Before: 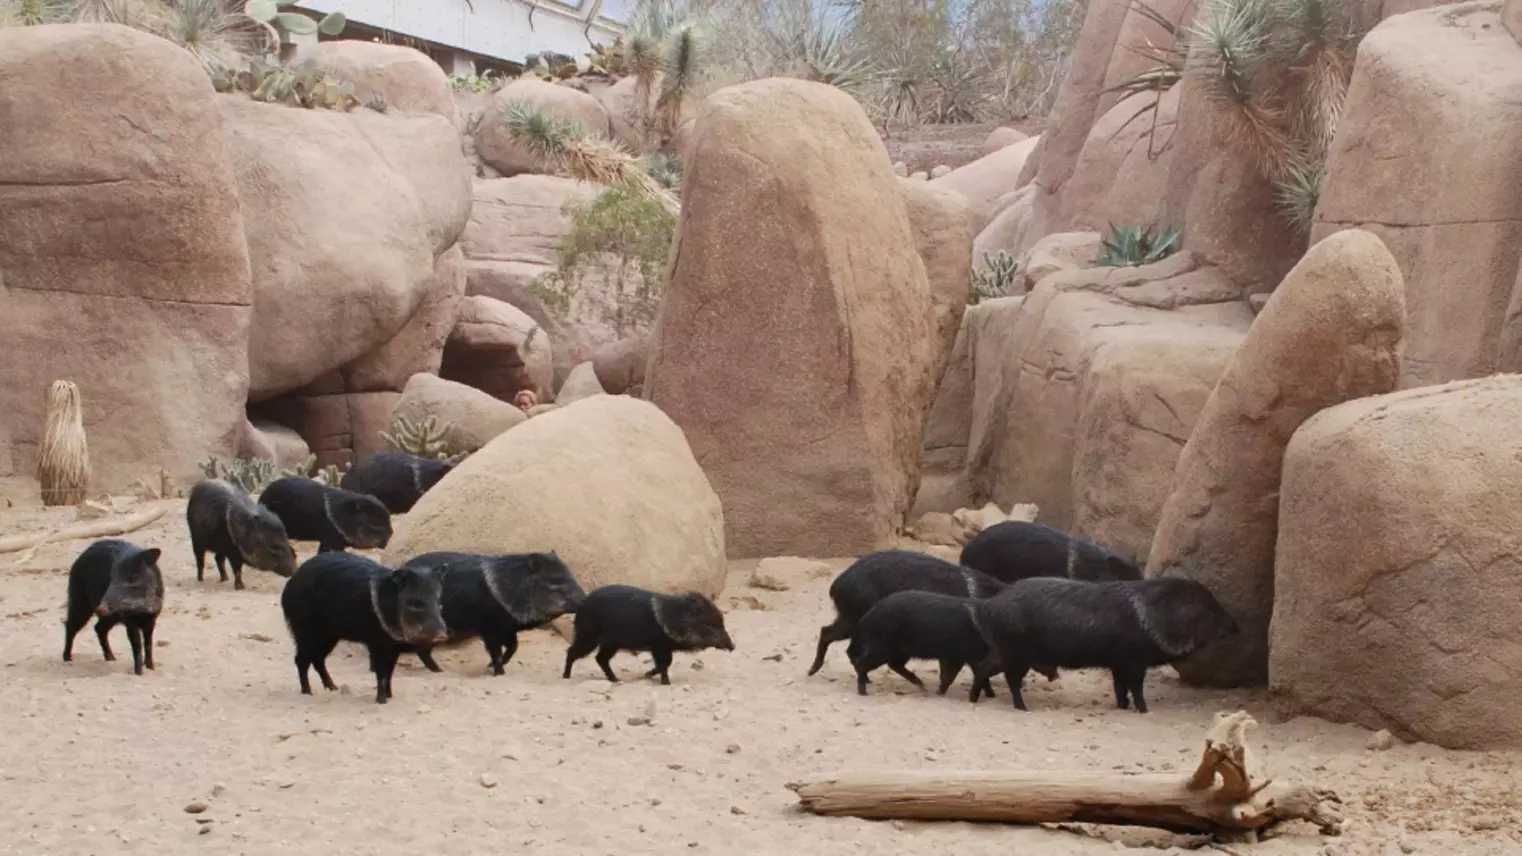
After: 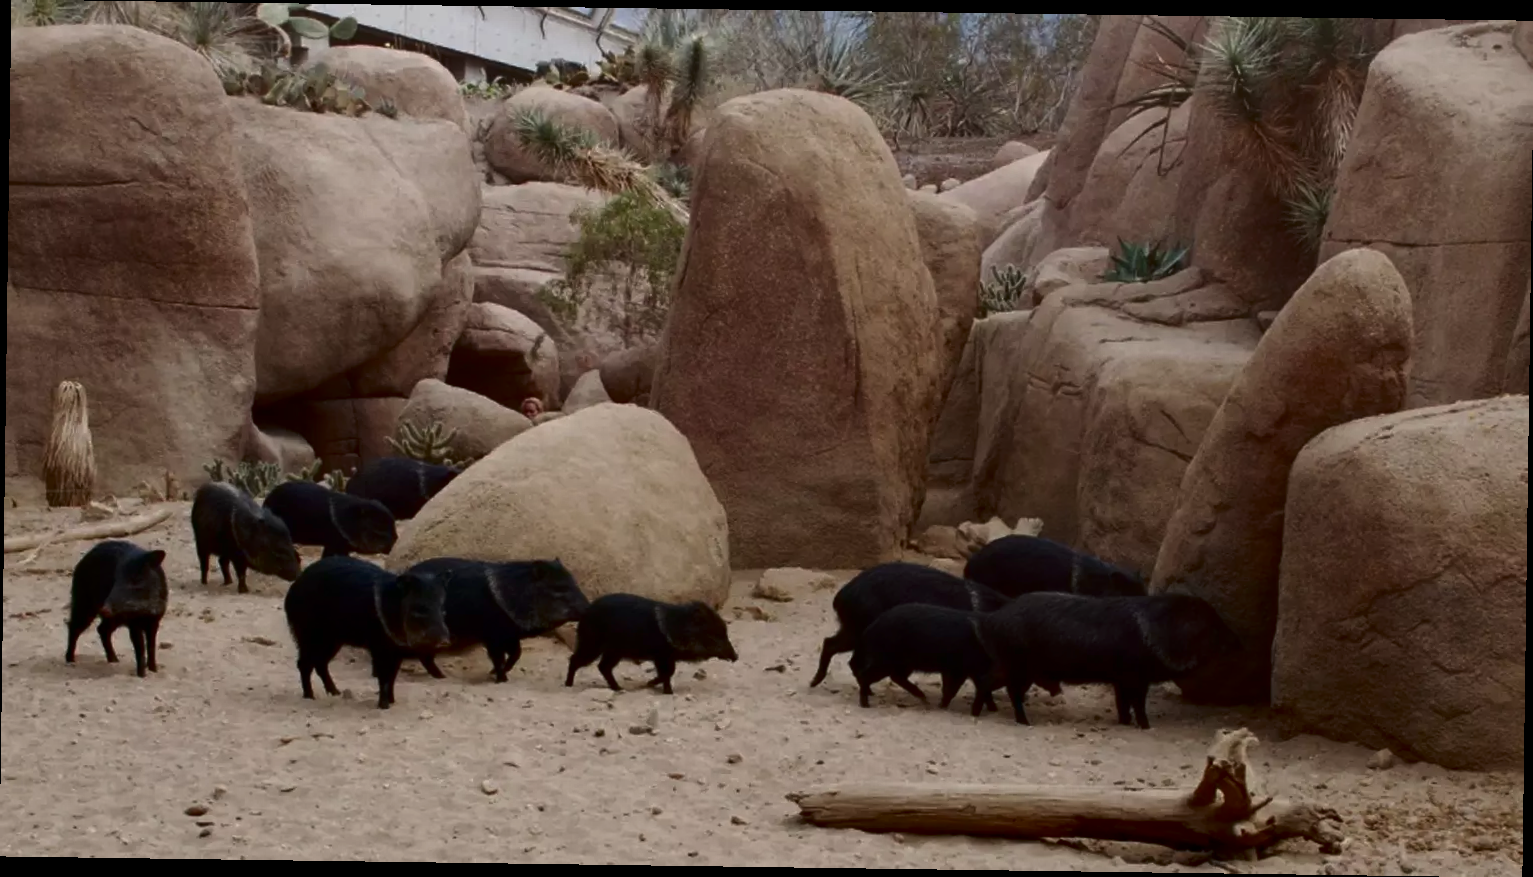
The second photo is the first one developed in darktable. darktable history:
rotate and perspective: rotation 0.8°, automatic cropping off
contrast brightness saturation: brightness -0.52
